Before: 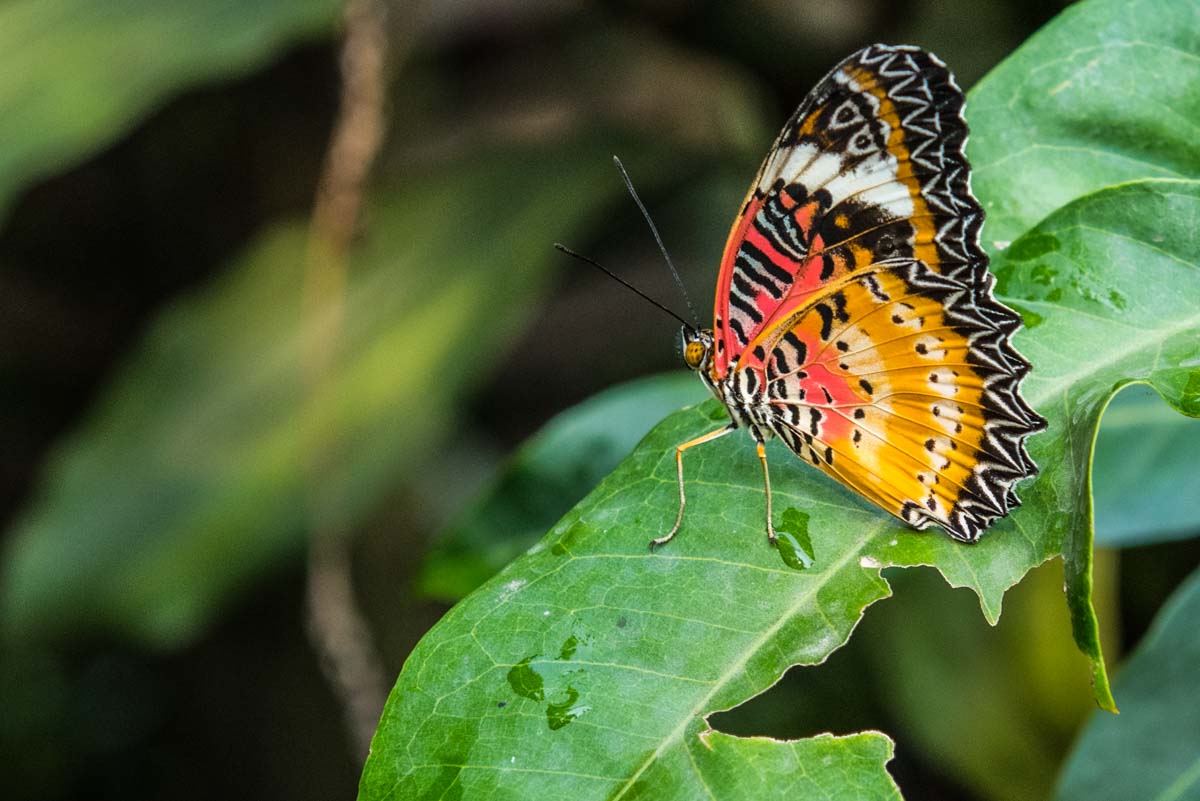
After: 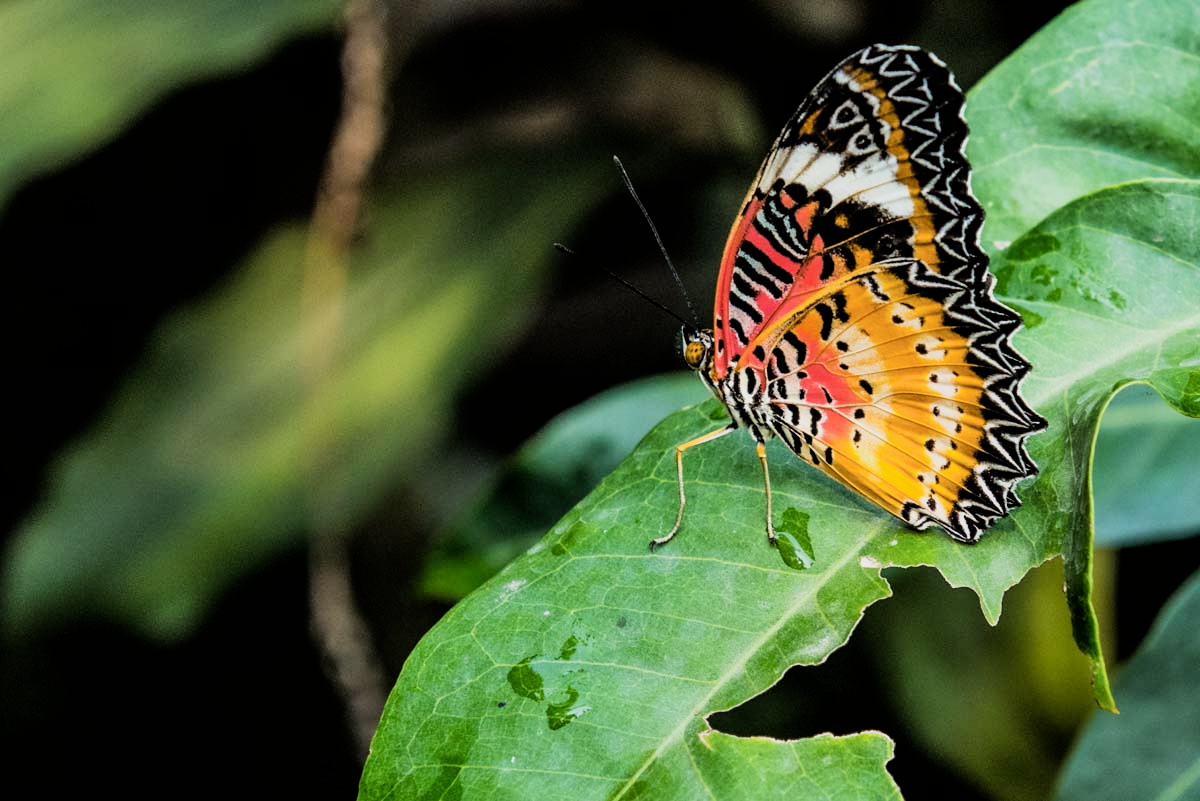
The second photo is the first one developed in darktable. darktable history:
filmic rgb: black relative exposure -5.1 EV, white relative exposure 3.56 EV, hardness 3.16, contrast 1.398, highlights saturation mix -48.6%
